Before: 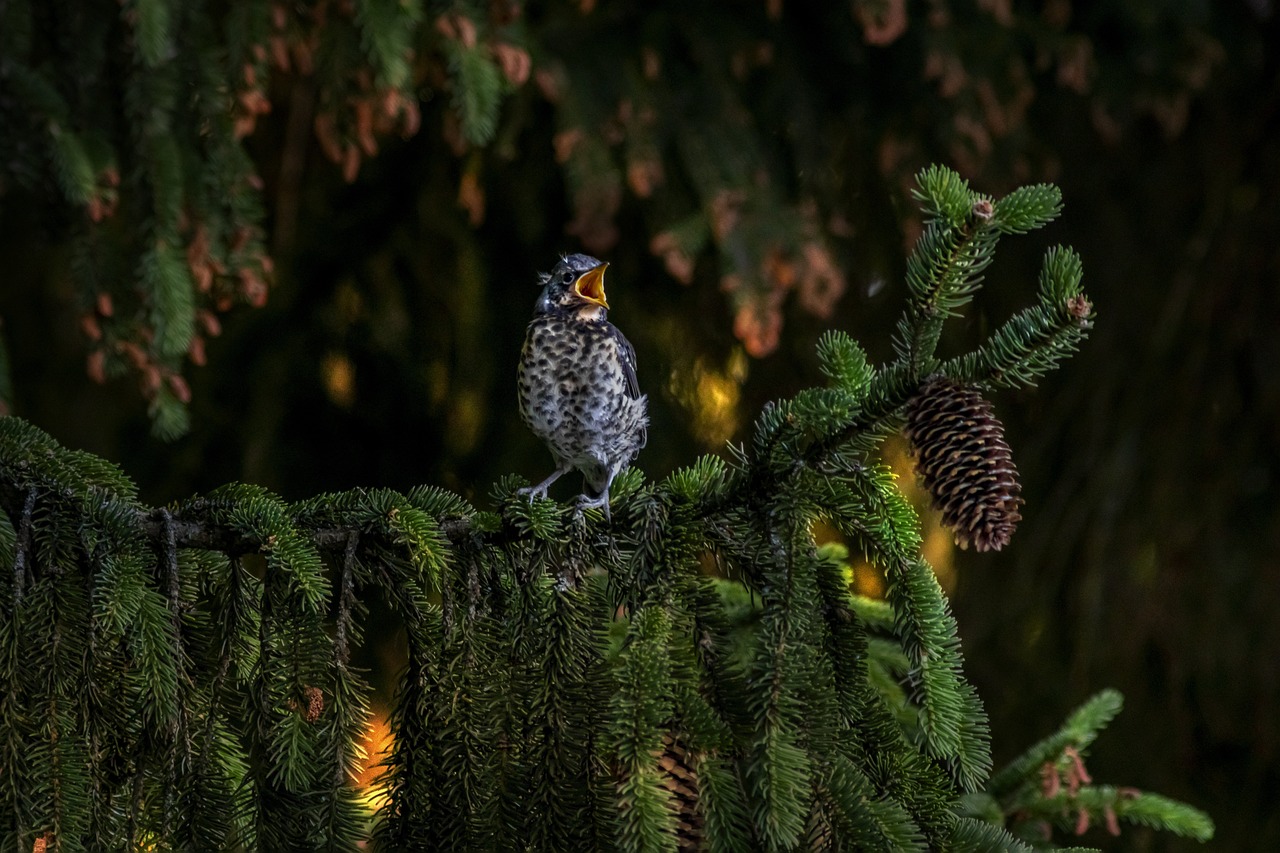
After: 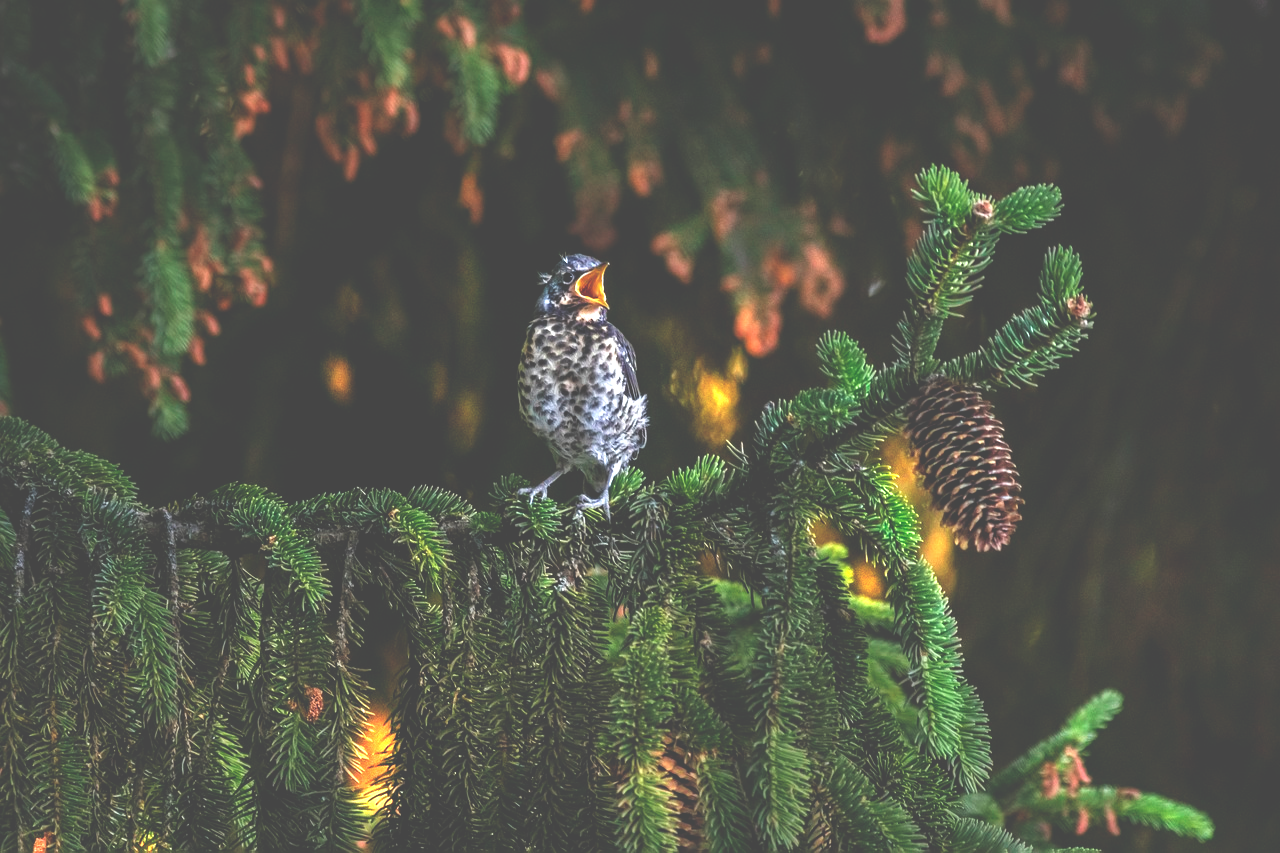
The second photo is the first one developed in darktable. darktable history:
exposure: black level correction -0.024, exposure 1.396 EV, compensate highlight preservation false
